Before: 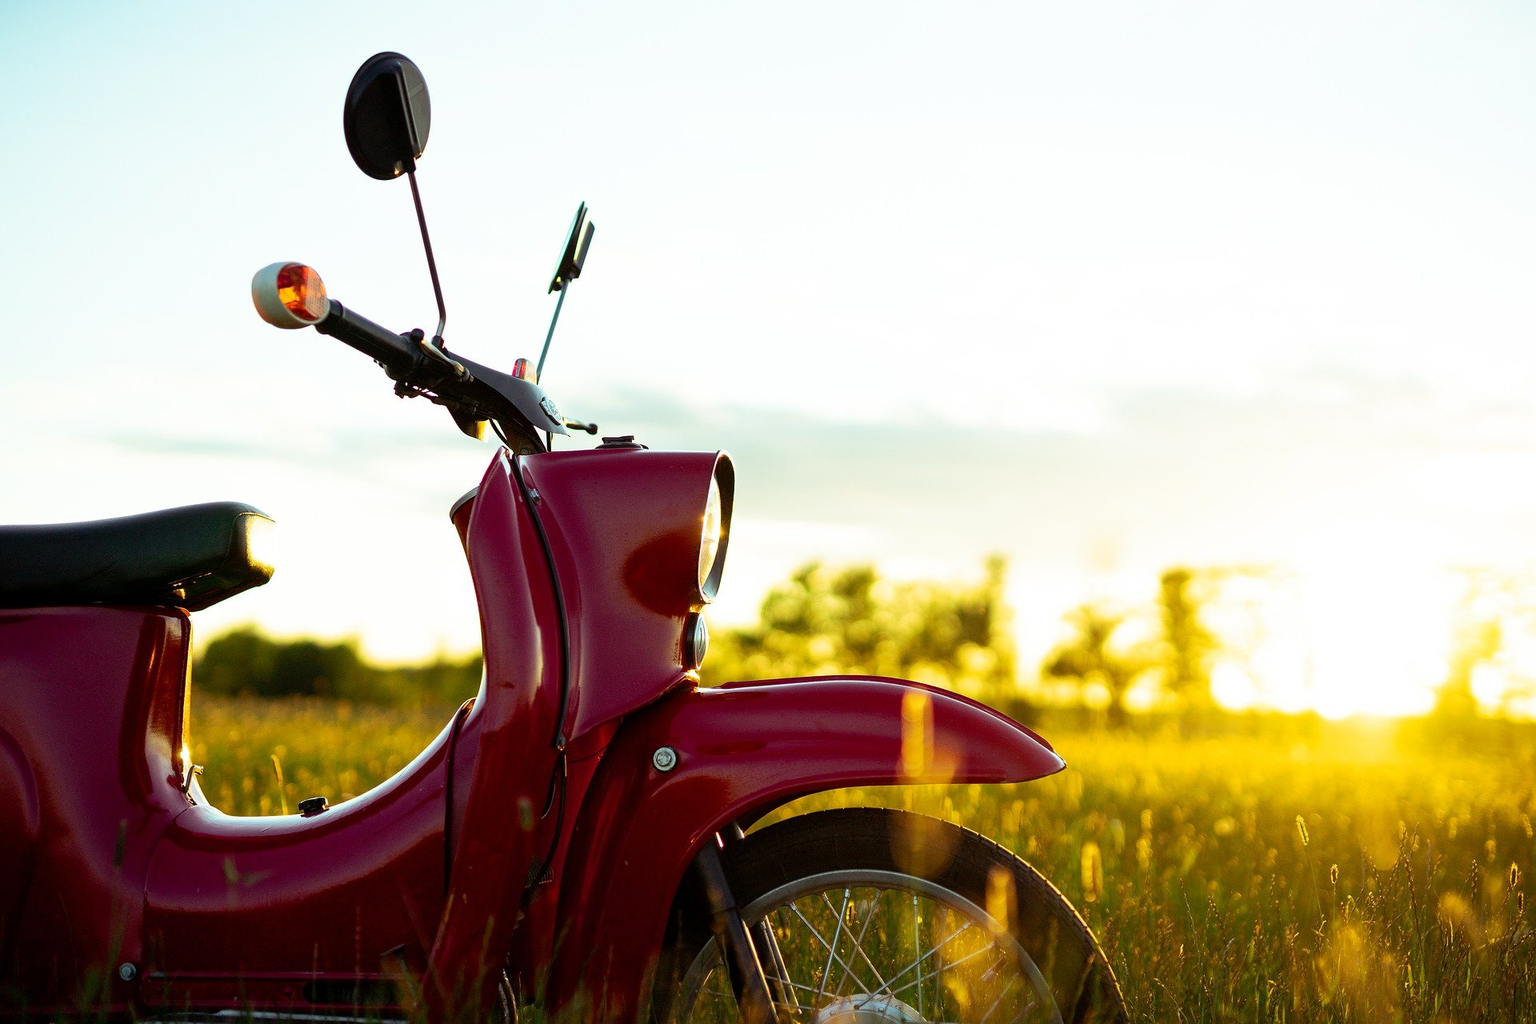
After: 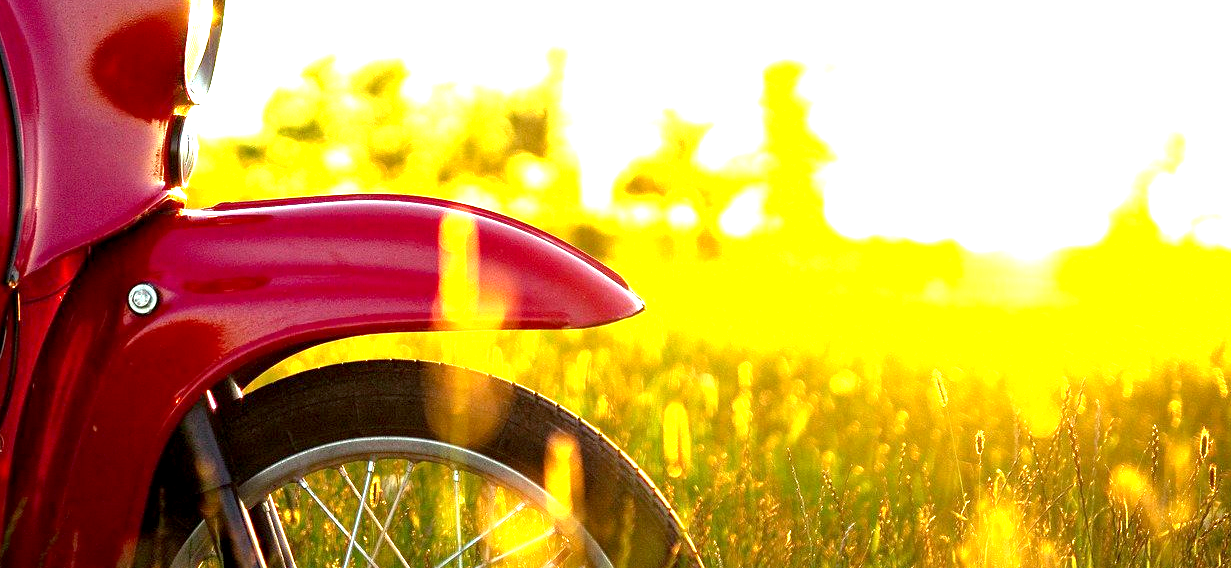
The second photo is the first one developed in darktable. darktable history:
exposure: black level correction 0.001, exposure 1.862 EV, compensate highlight preservation false
crop and rotate: left 35.834%, top 50.789%, bottom 4.779%
